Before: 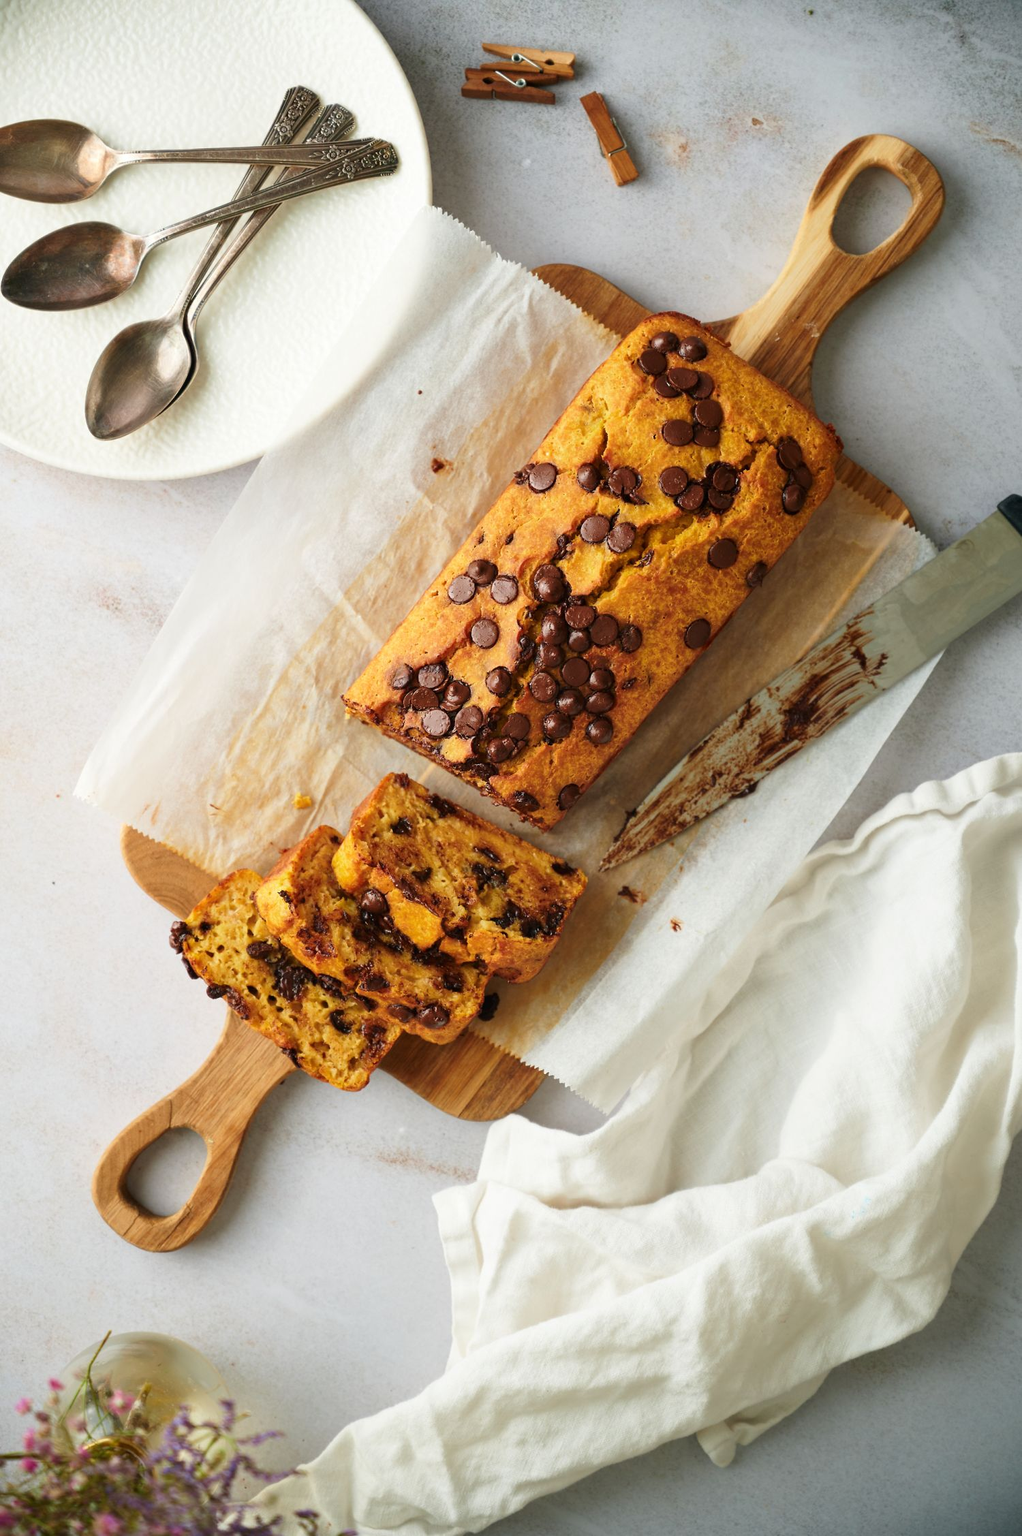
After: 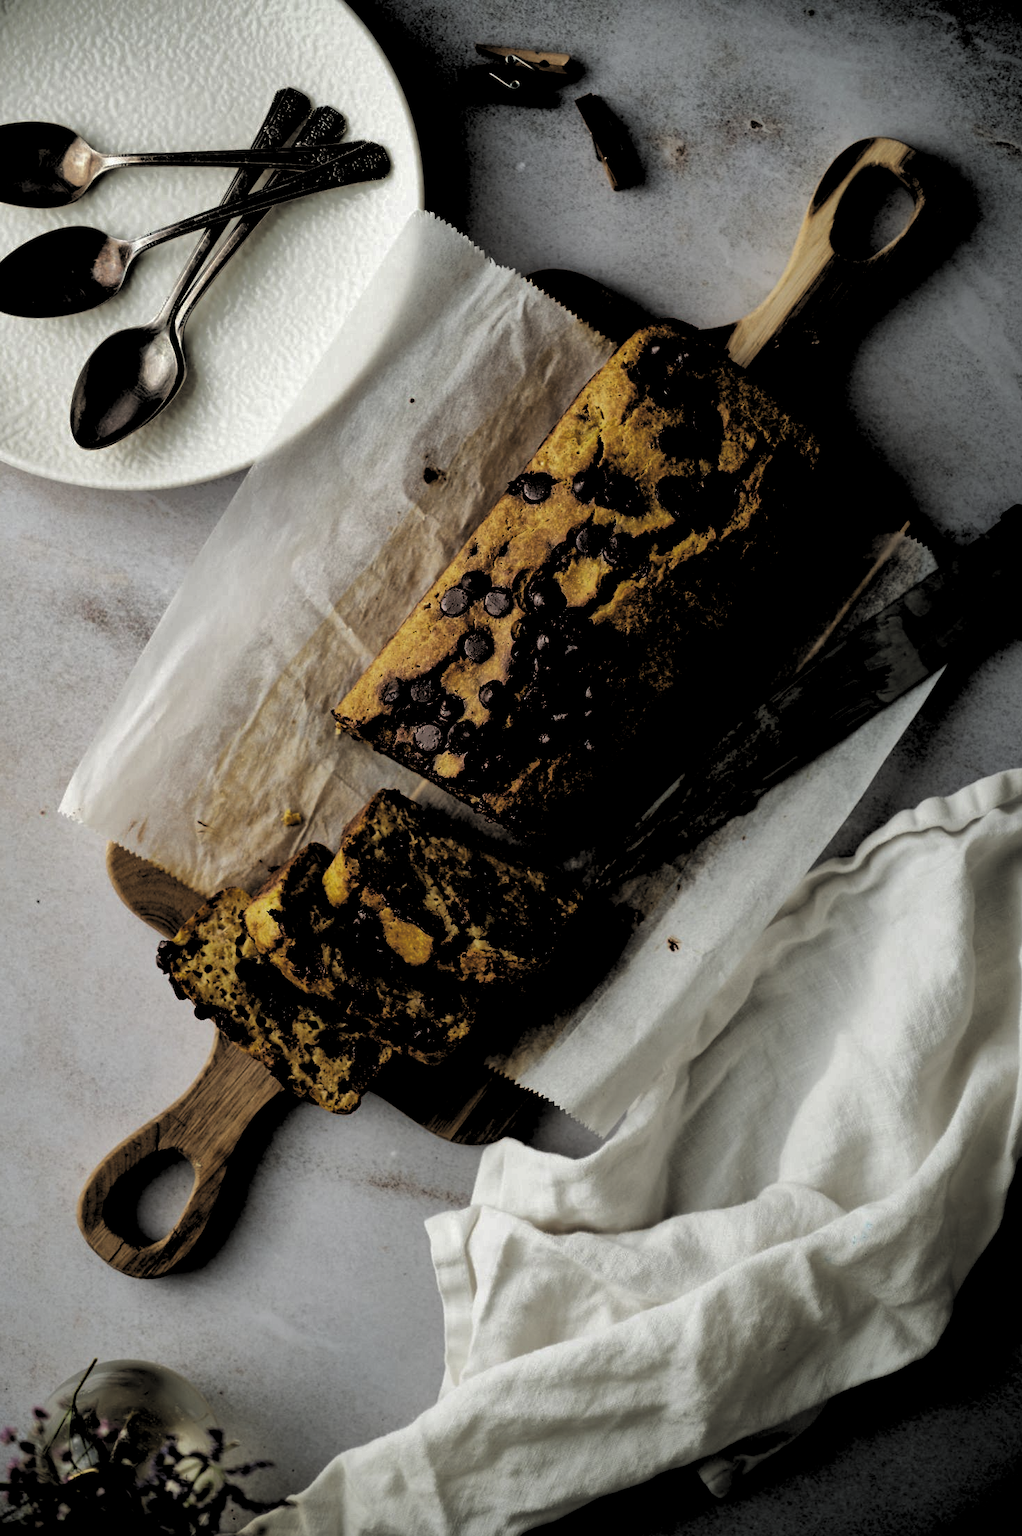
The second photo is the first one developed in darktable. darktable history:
crop: left 1.655%, right 0.277%, bottom 2.018%
exposure: compensate exposure bias true, compensate highlight preservation false
shadows and highlights: shadows 39.29, highlights -60.03
levels: levels [0.514, 0.759, 1]
